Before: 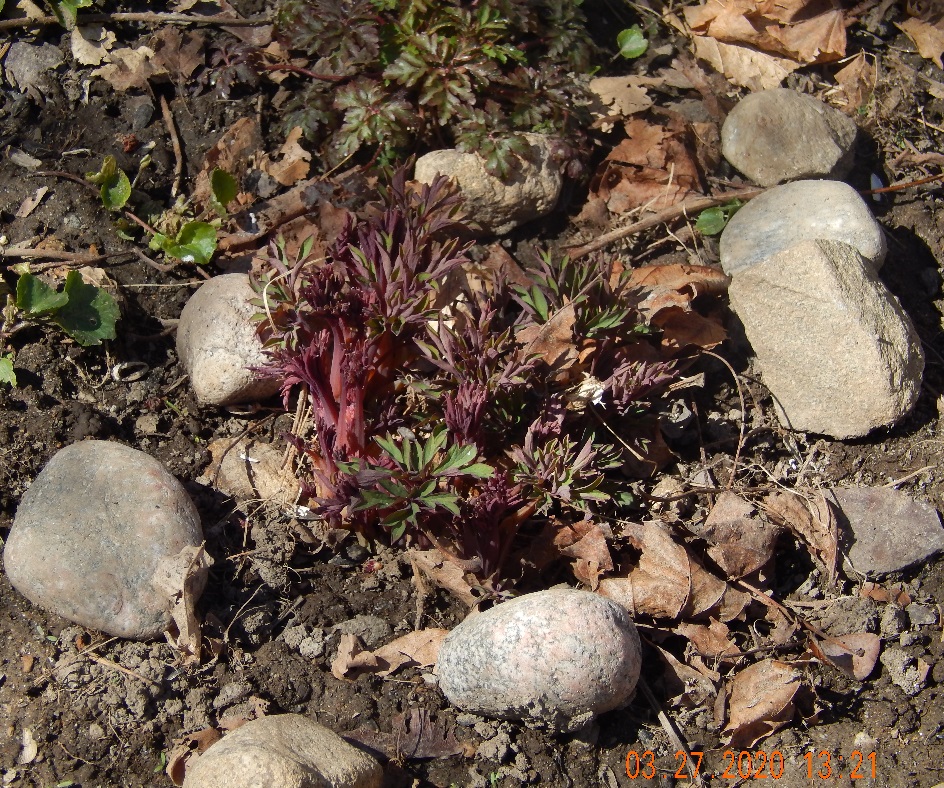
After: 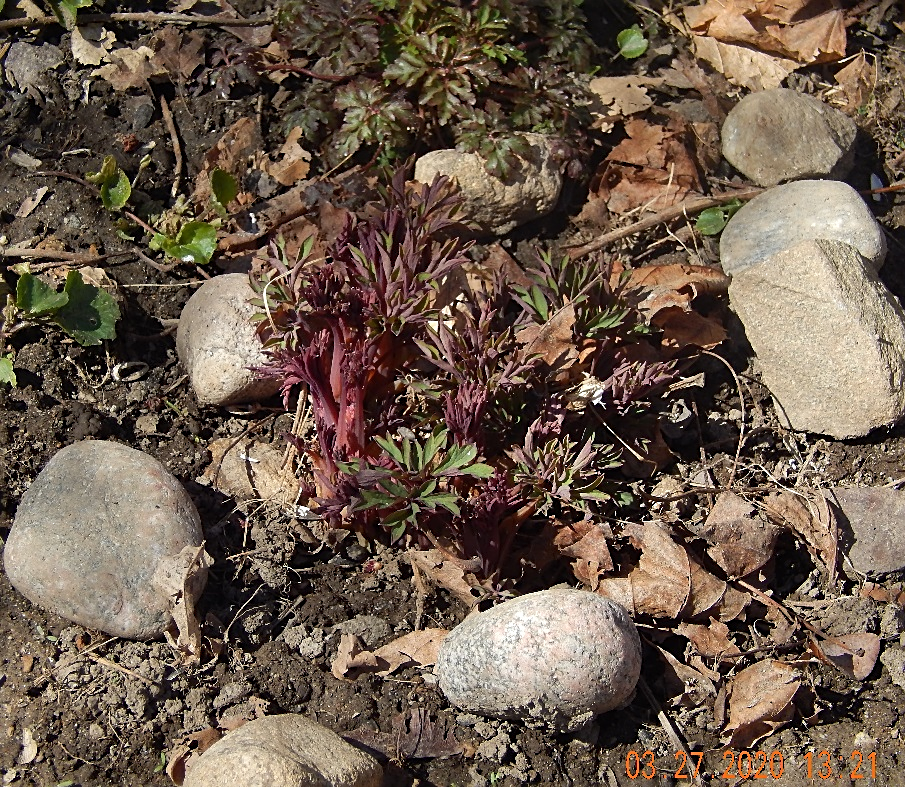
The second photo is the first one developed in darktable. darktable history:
sharpen: on, module defaults
crop: right 4.126%, bottom 0.031%
